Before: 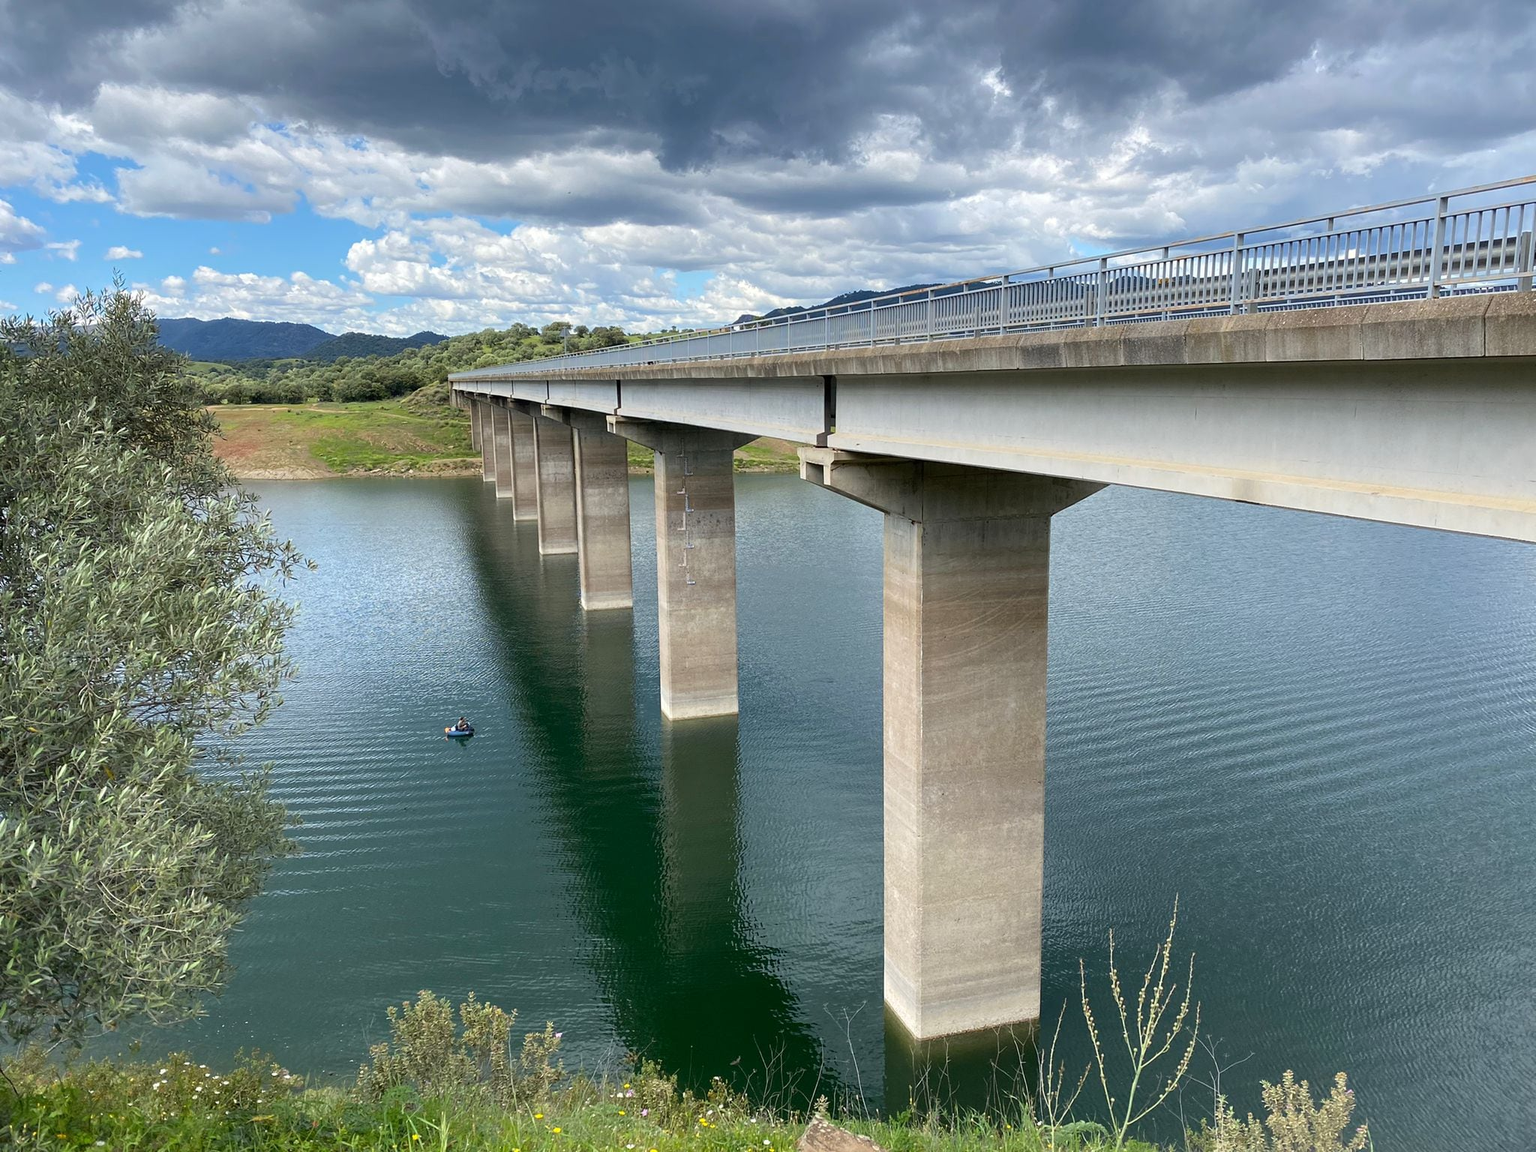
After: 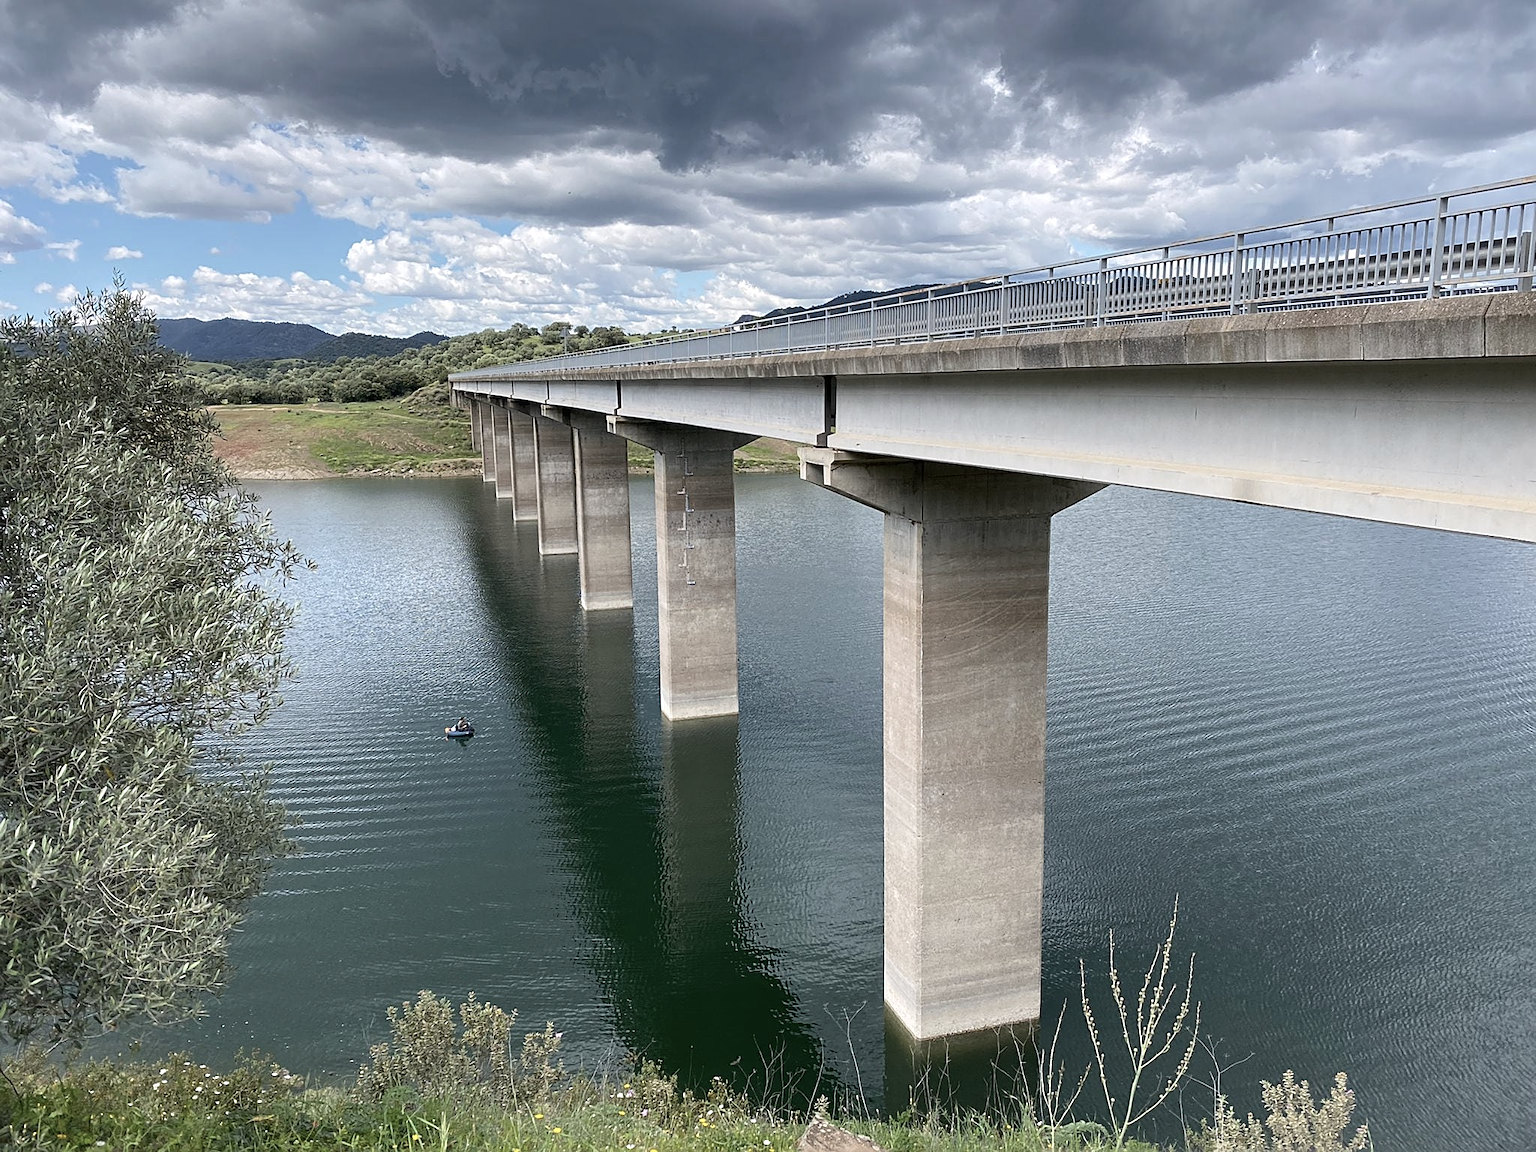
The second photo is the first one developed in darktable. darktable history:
contrast brightness saturation: contrast 0.1, saturation -0.36
sharpen: on, module defaults
white balance: red 1.009, blue 1.027
